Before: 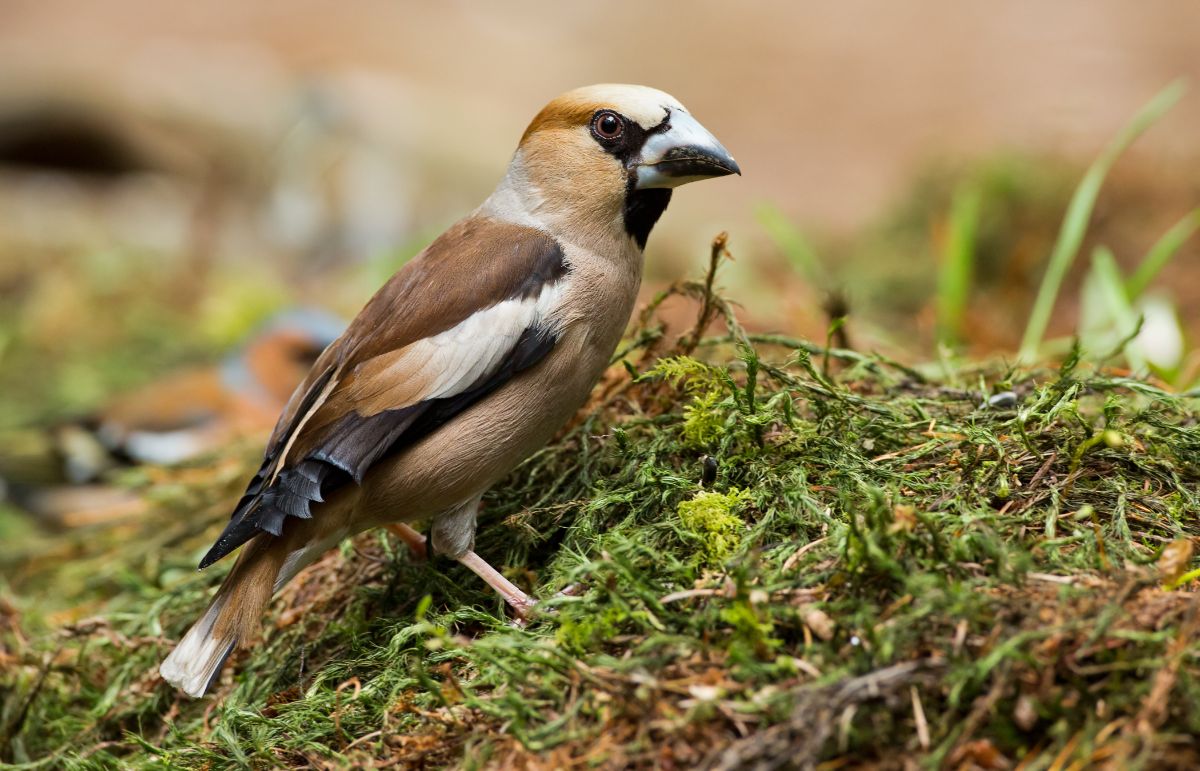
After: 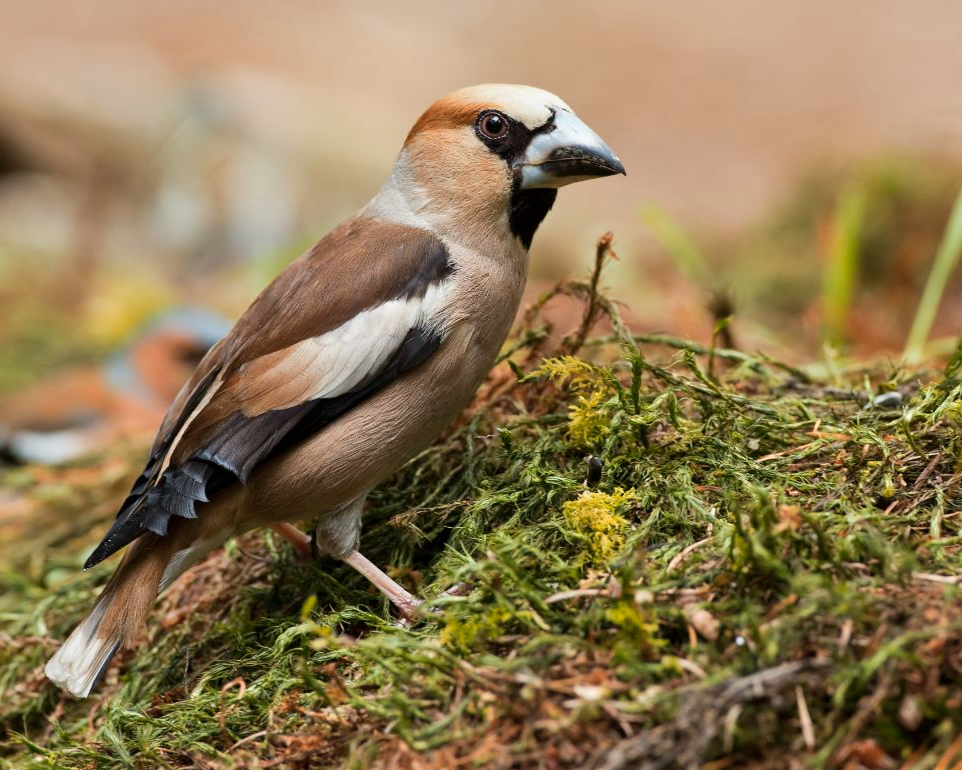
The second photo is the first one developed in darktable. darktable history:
color zones: curves: ch1 [(0, 0.469) (0.072, 0.457) (0.243, 0.494) (0.429, 0.5) (0.571, 0.5) (0.714, 0.5) (0.857, 0.5) (1, 0.469)]; ch2 [(0, 0.499) (0.143, 0.467) (0.242, 0.436) (0.429, 0.493) (0.571, 0.5) (0.714, 0.5) (0.857, 0.5) (1, 0.499)]
crop and rotate: left 9.597%, right 10.195%
exposure: compensate highlight preservation false
